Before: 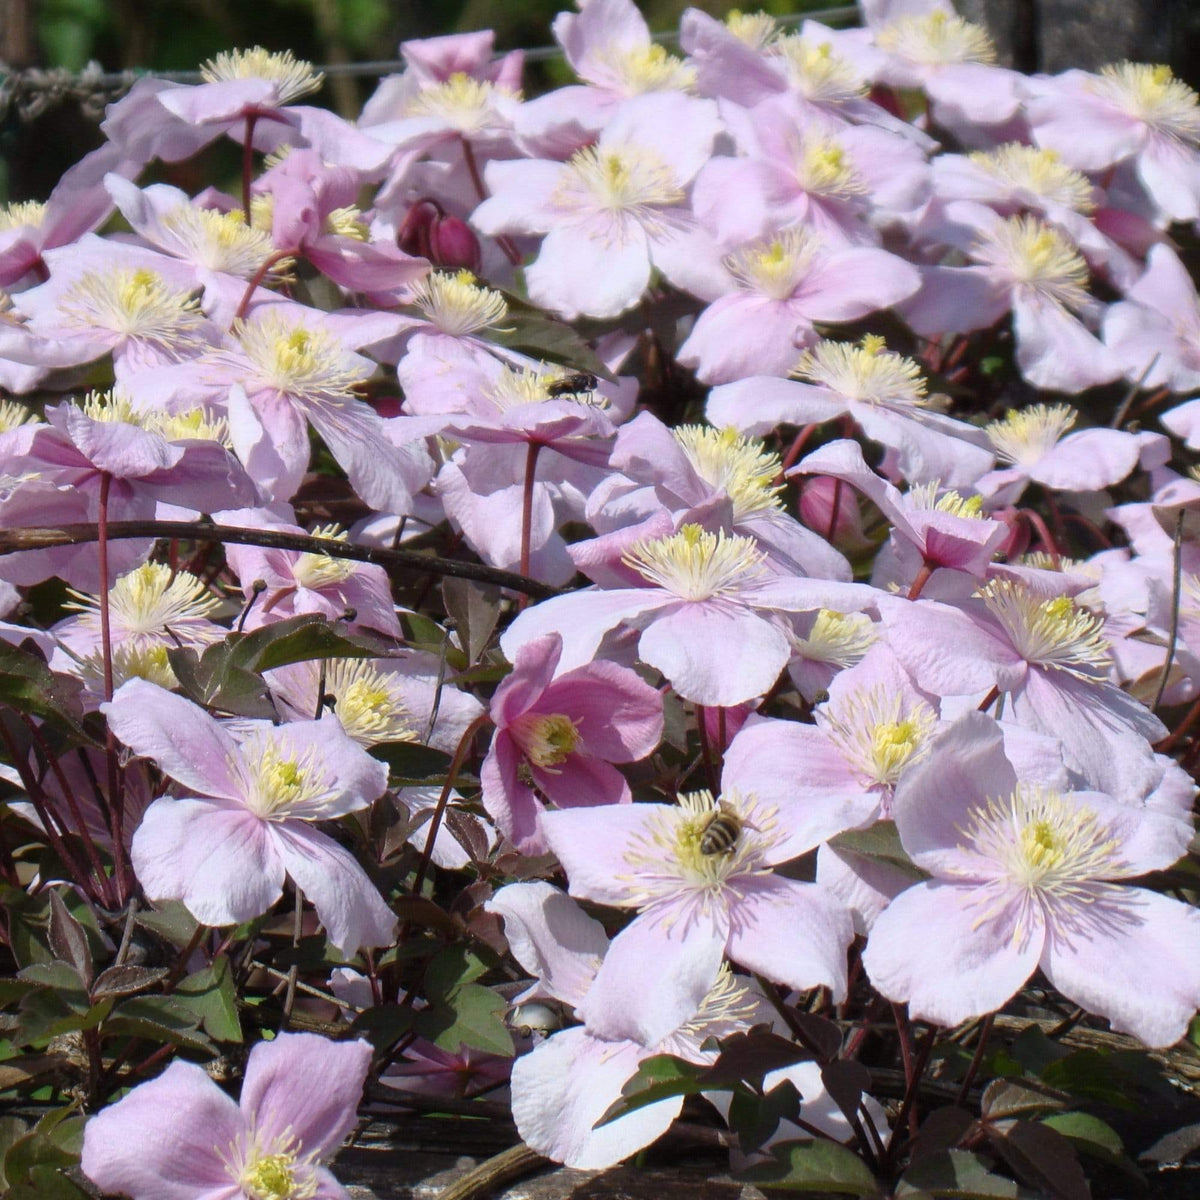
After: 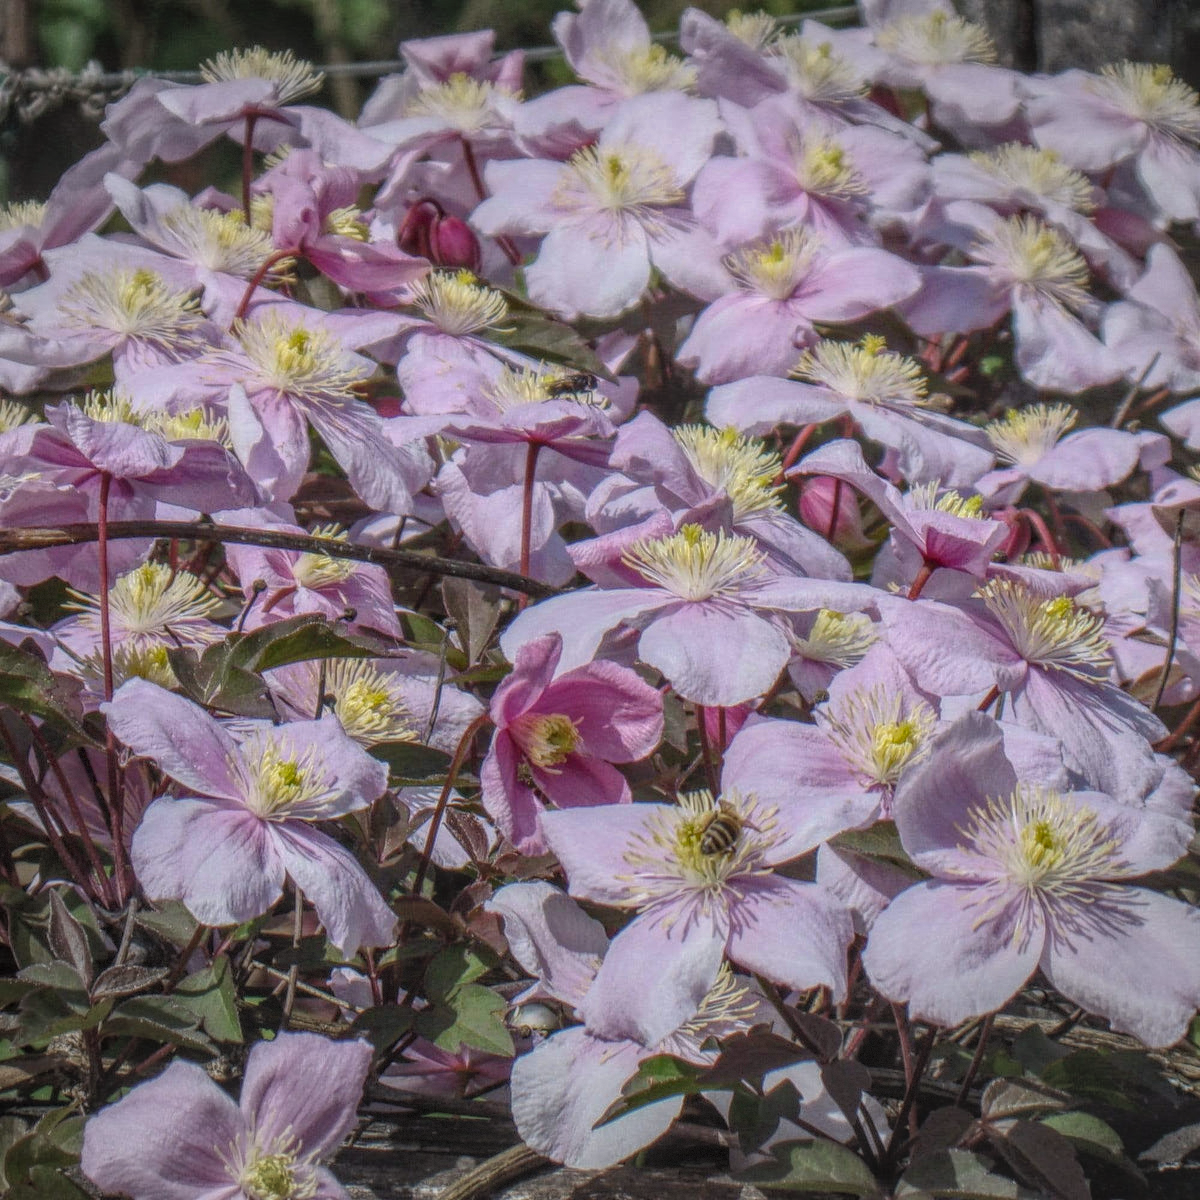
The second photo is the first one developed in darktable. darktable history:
local contrast: highlights 20%, shadows 30%, detail 200%, midtone range 0.2
exposure: exposure -0.04 EV, compensate highlight preservation false
vignetting: fall-off start 91%, fall-off radius 39.39%, brightness -0.182, saturation -0.3, width/height ratio 1.219, shape 1.3, dithering 8-bit output, unbound false
